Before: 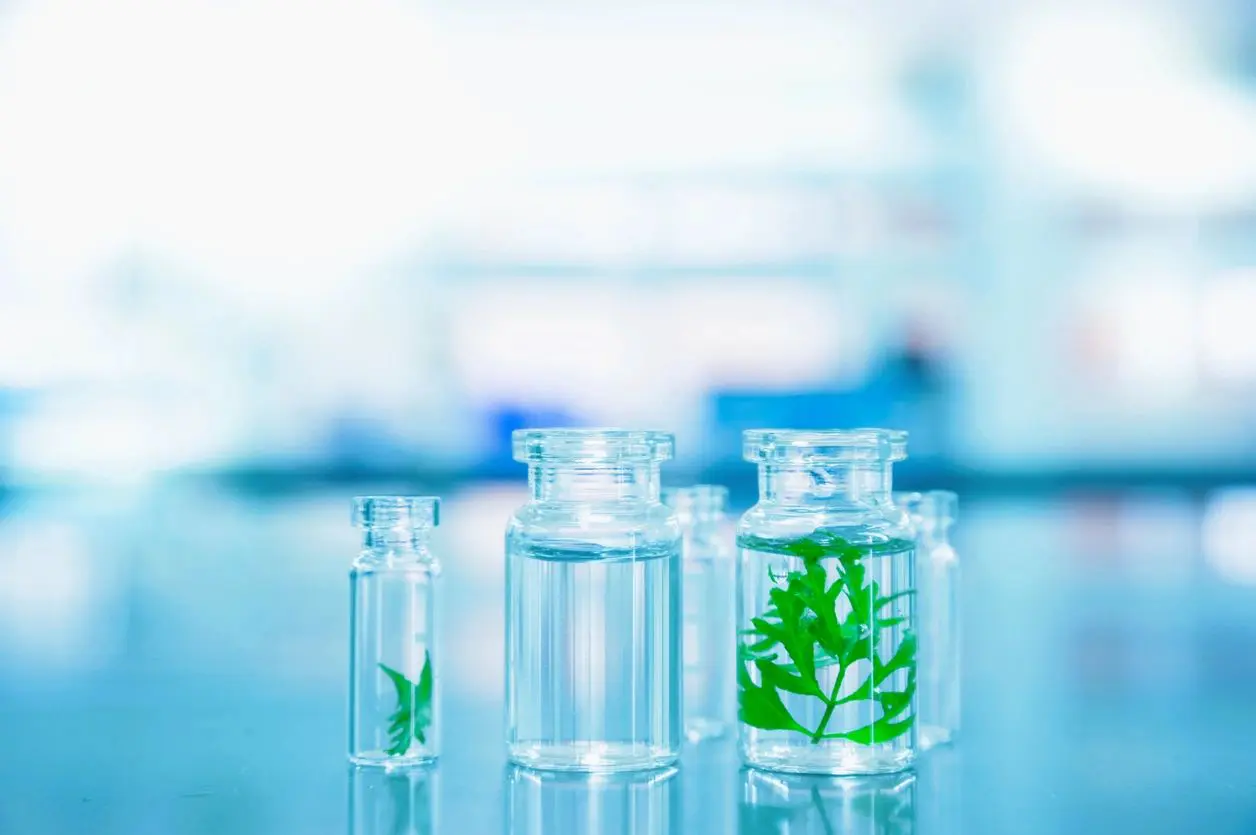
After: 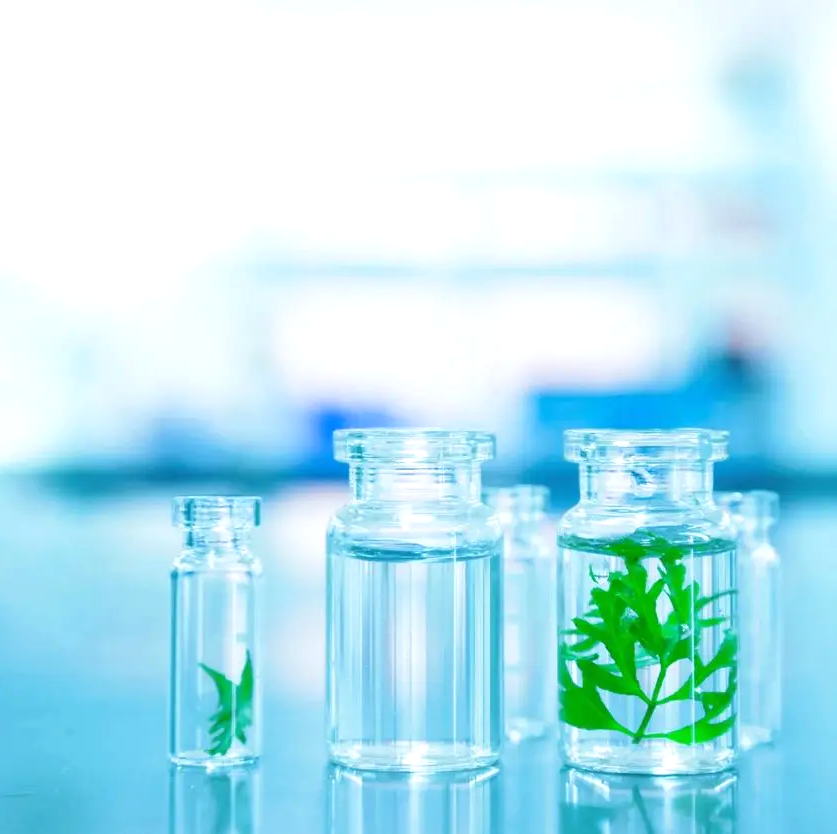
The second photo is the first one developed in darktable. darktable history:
exposure: exposure 0.207 EV, compensate highlight preservation false
crop and rotate: left 14.292%, right 19.041%
